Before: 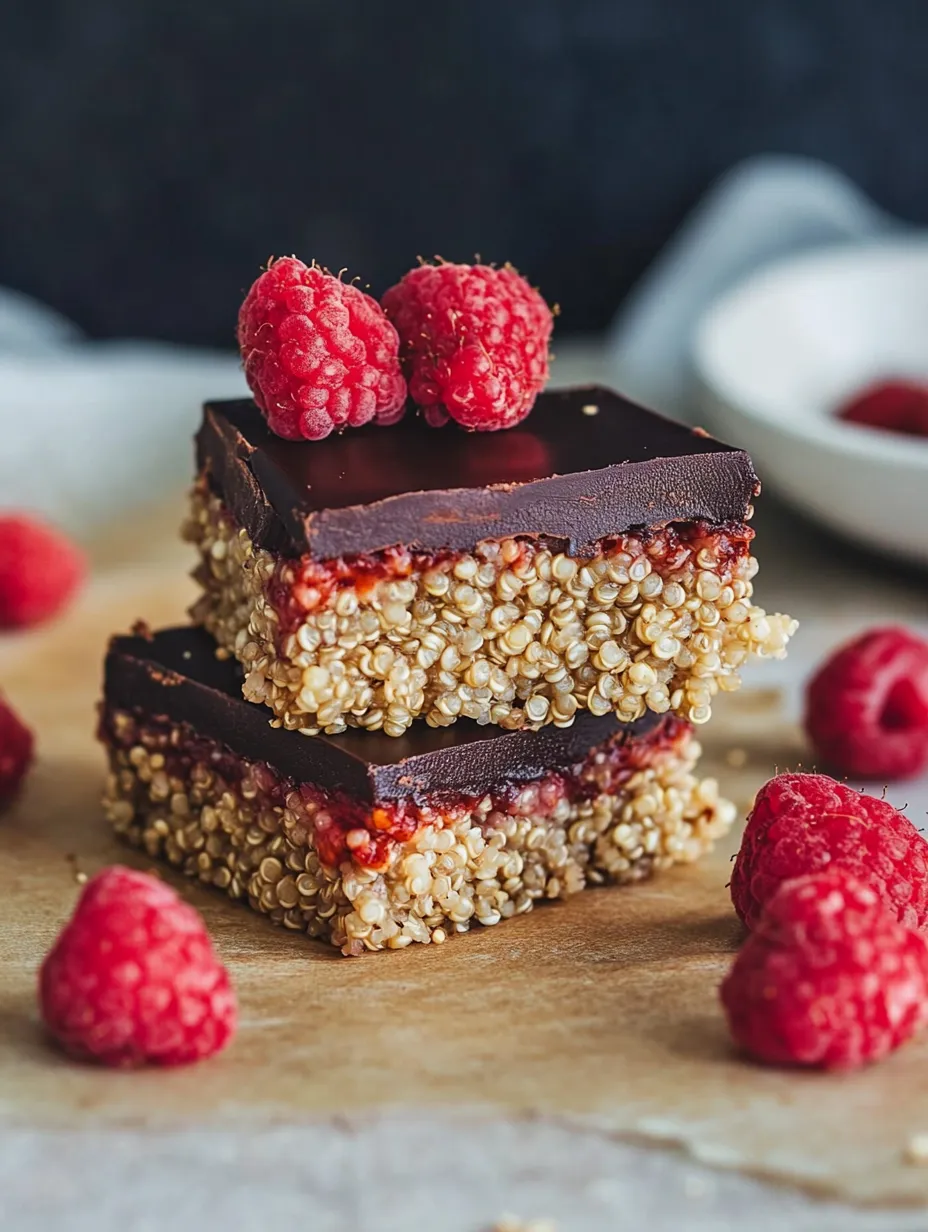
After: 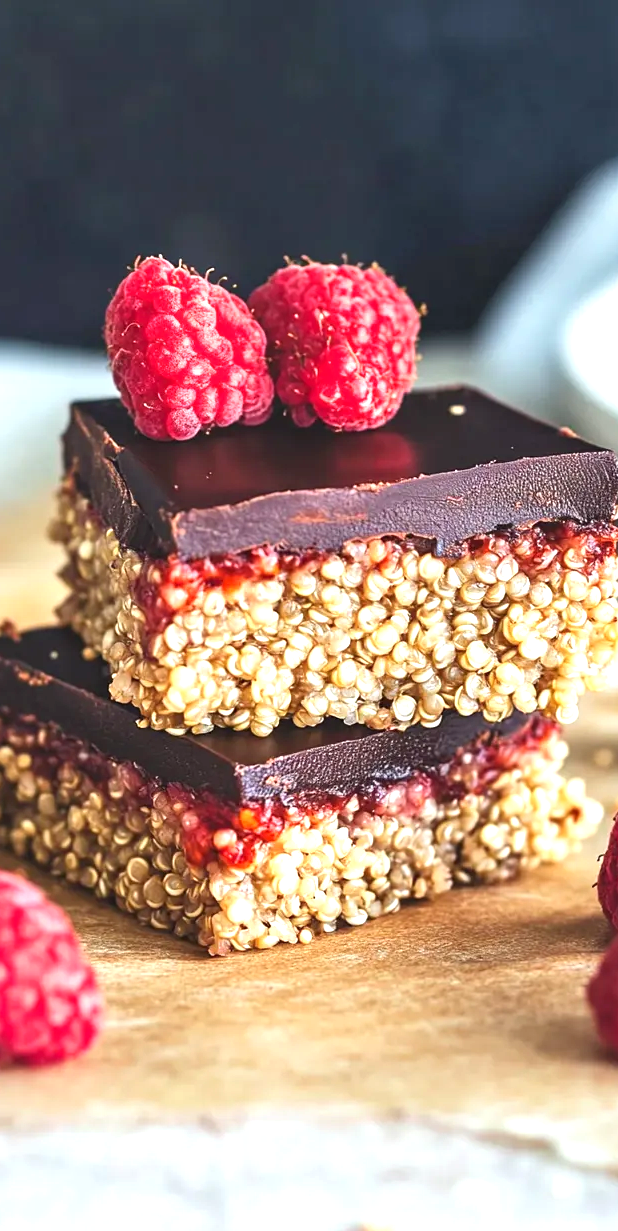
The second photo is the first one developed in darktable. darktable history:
crop and rotate: left 14.385%, right 18.948%
exposure: black level correction 0, exposure 1.1 EV, compensate highlight preservation false
